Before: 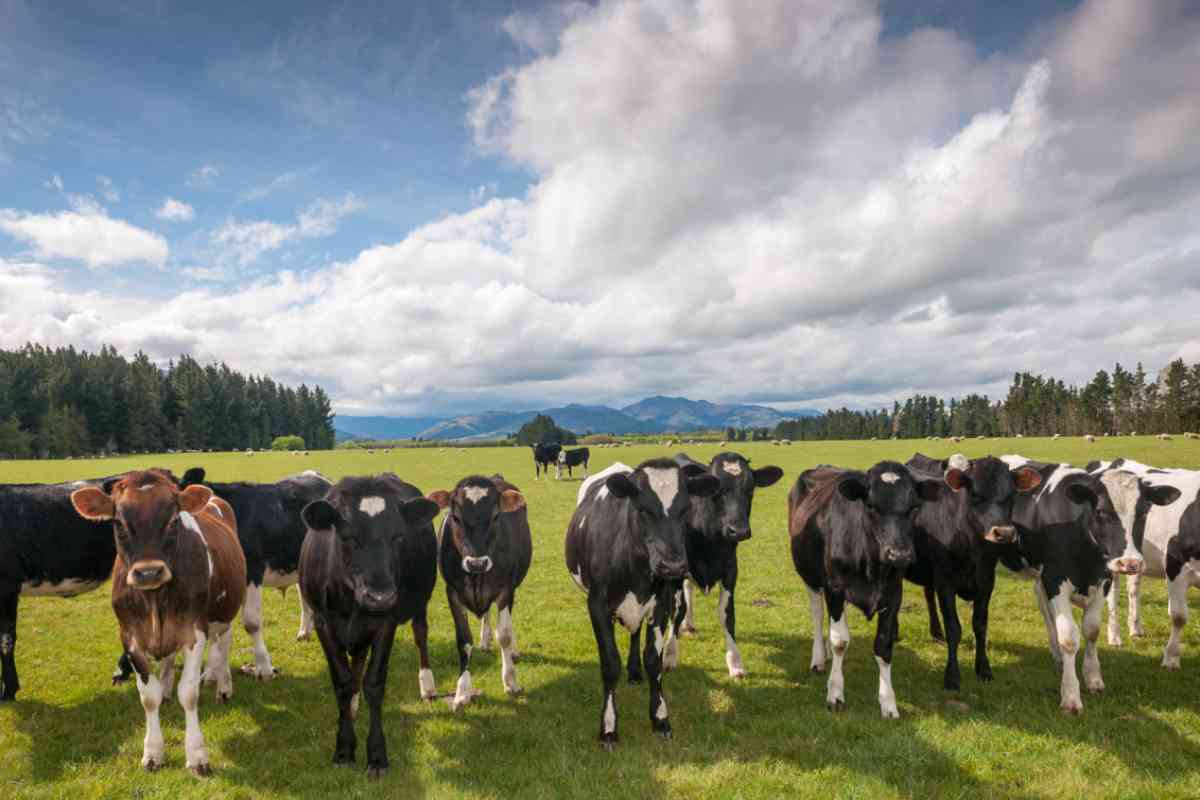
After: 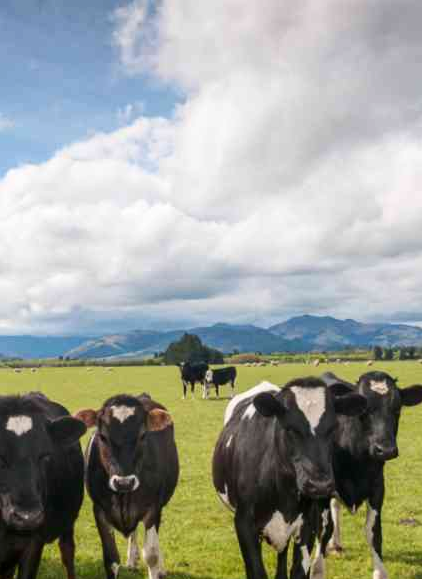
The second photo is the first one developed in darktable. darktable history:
contrast brightness saturation: contrast 0.14
crop and rotate: left 29.476%, top 10.214%, right 35.32%, bottom 17.333%
